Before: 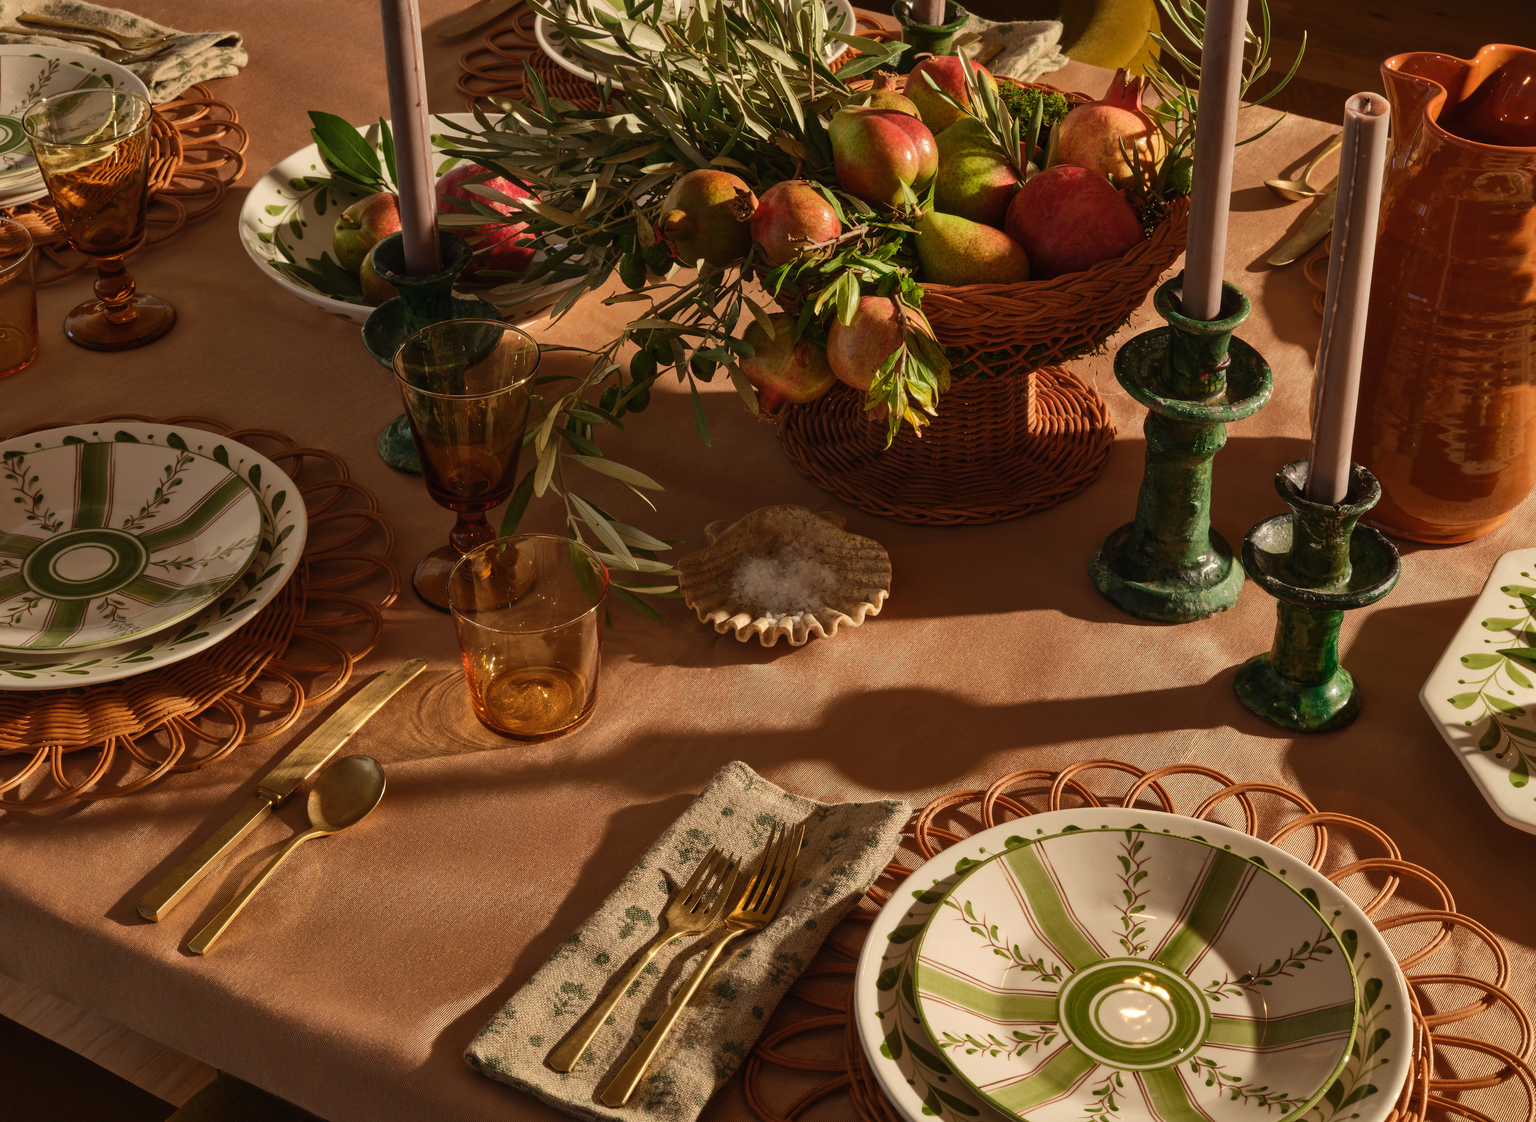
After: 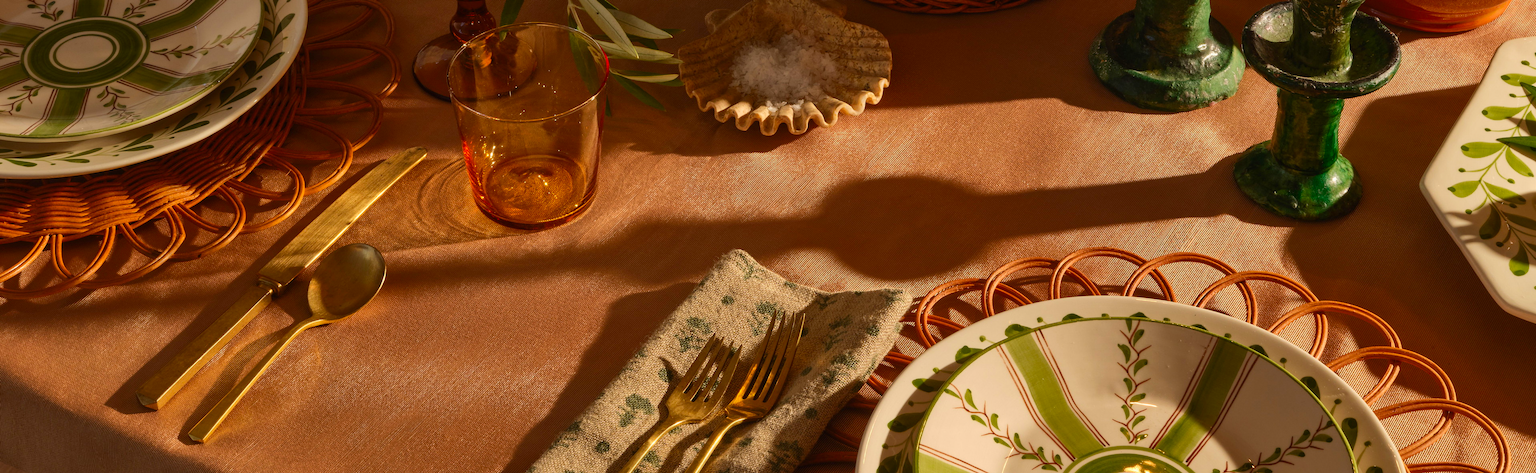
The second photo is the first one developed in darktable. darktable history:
color correction: highlights b* 0.044, saturation 1.35
crop: top 45.616%, bottom 12.172%
